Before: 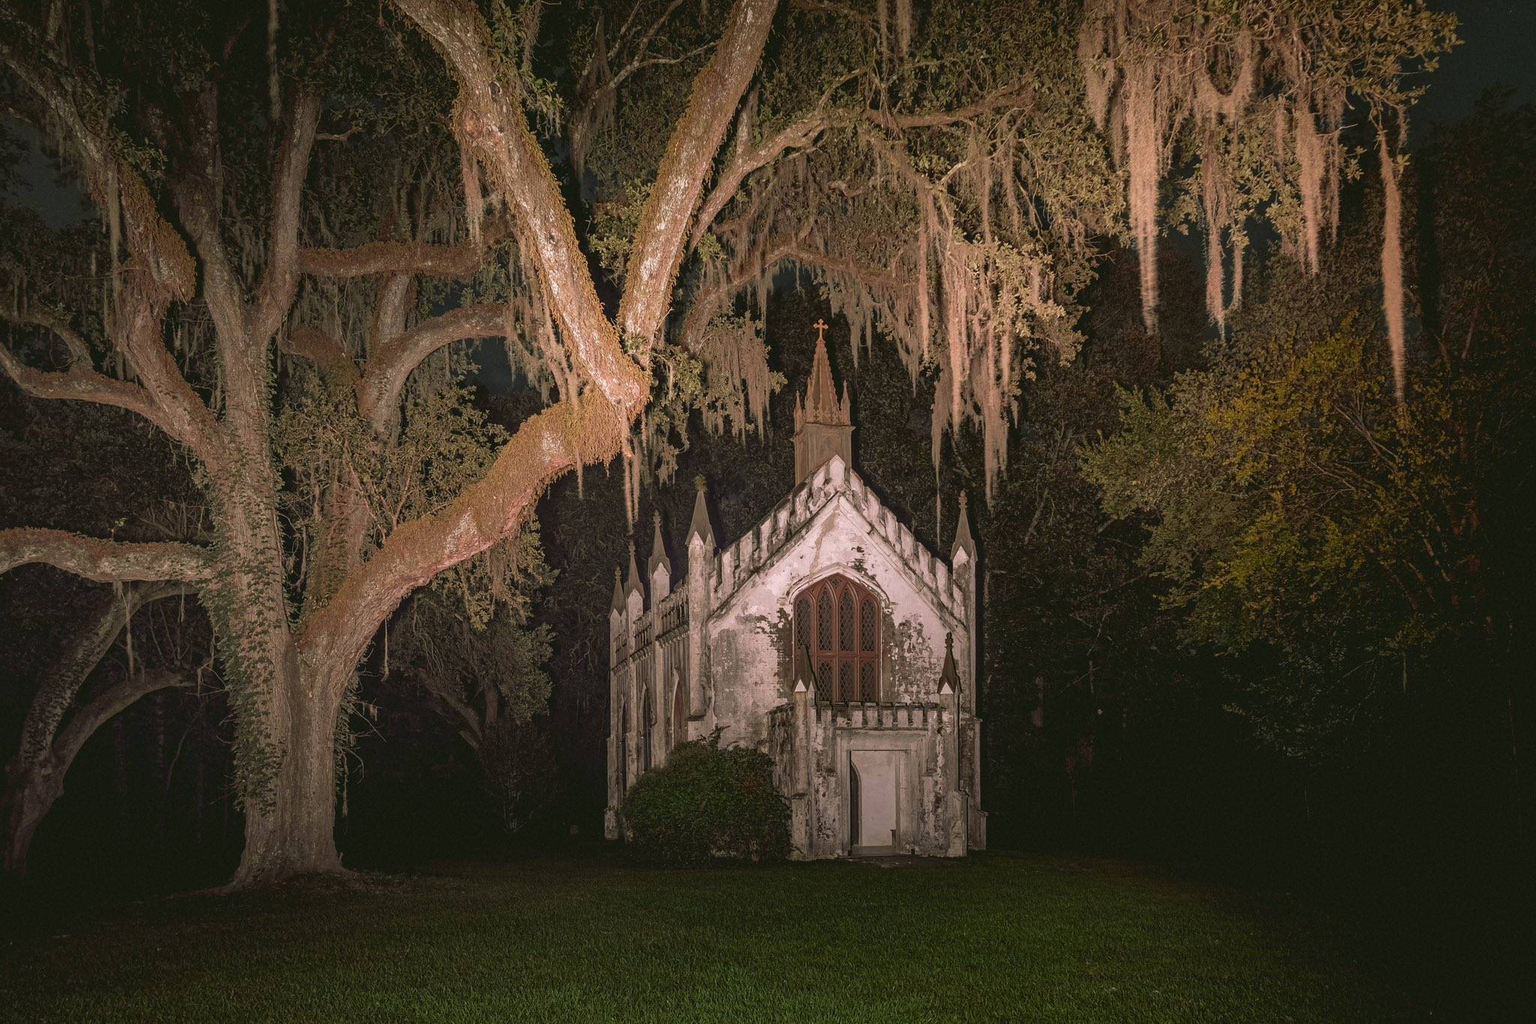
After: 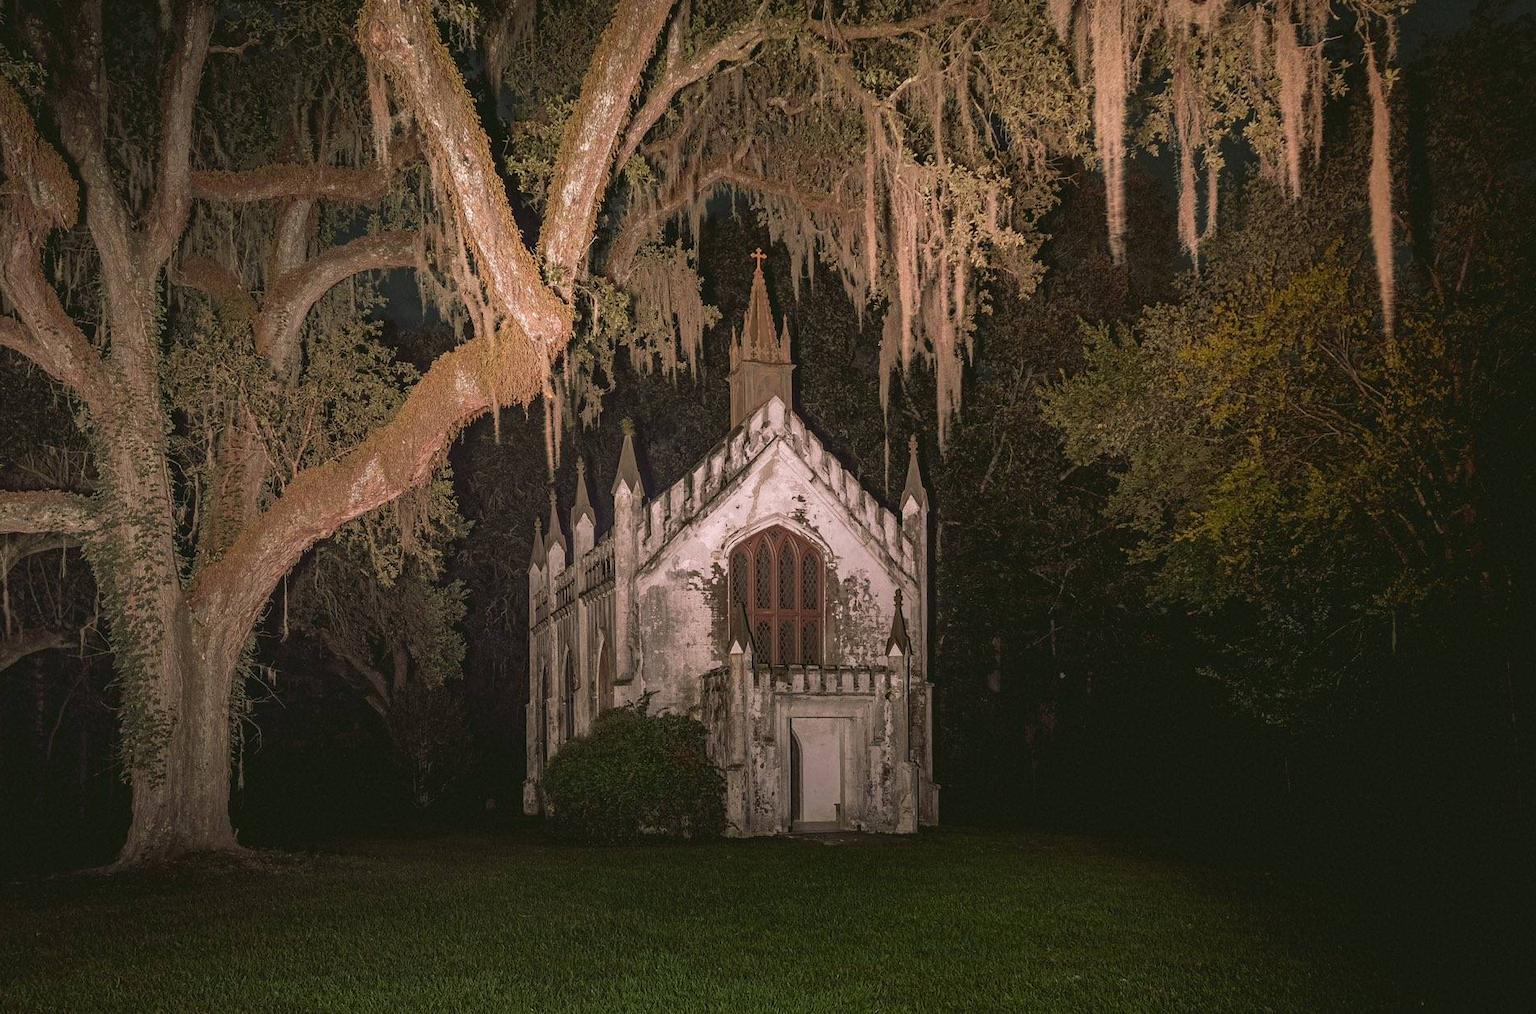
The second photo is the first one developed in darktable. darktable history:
crop and rotate: left 8.062%, top 8.969%
